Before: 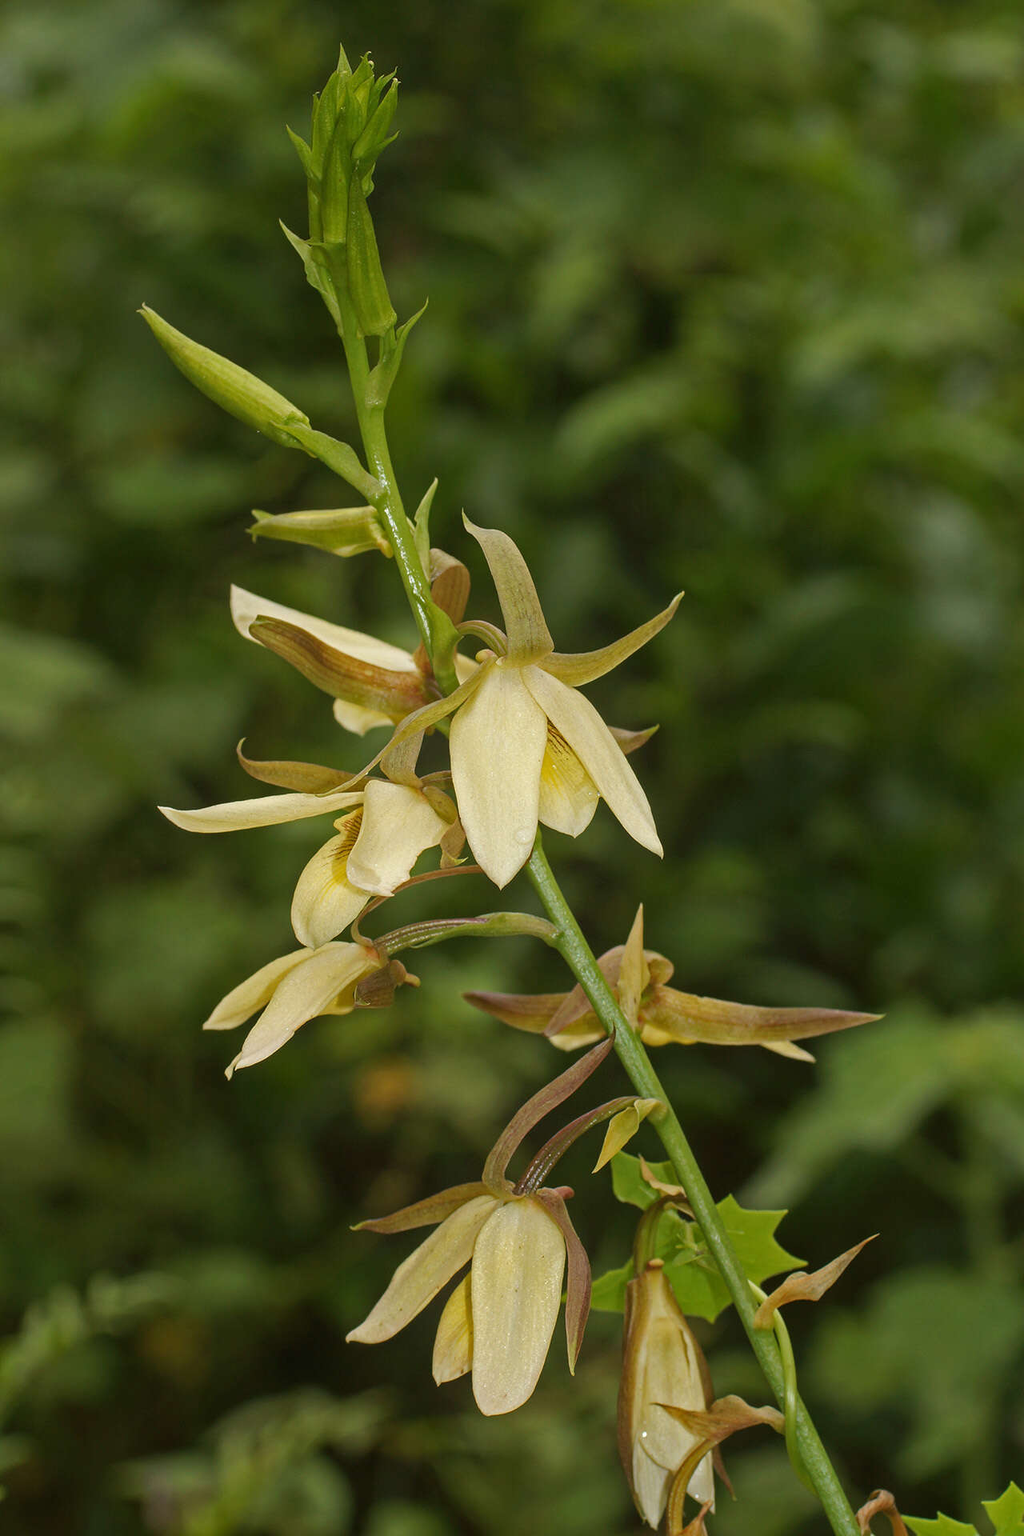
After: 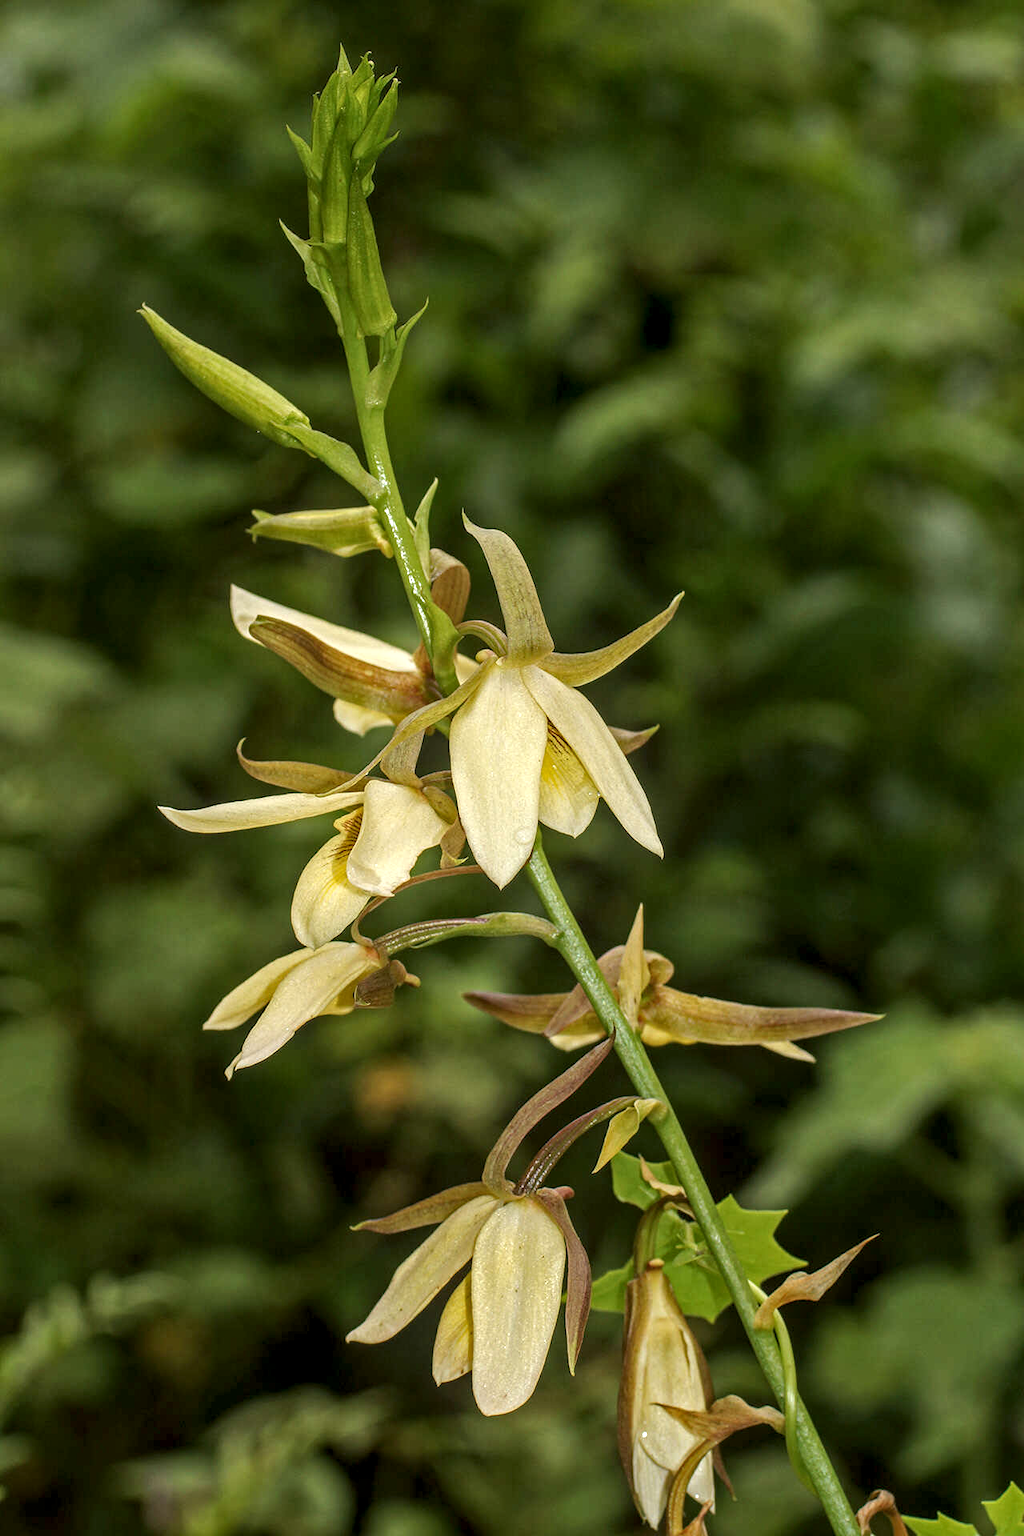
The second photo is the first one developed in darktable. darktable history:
local contrast: detail 160%
vibrance: on, module defaults
